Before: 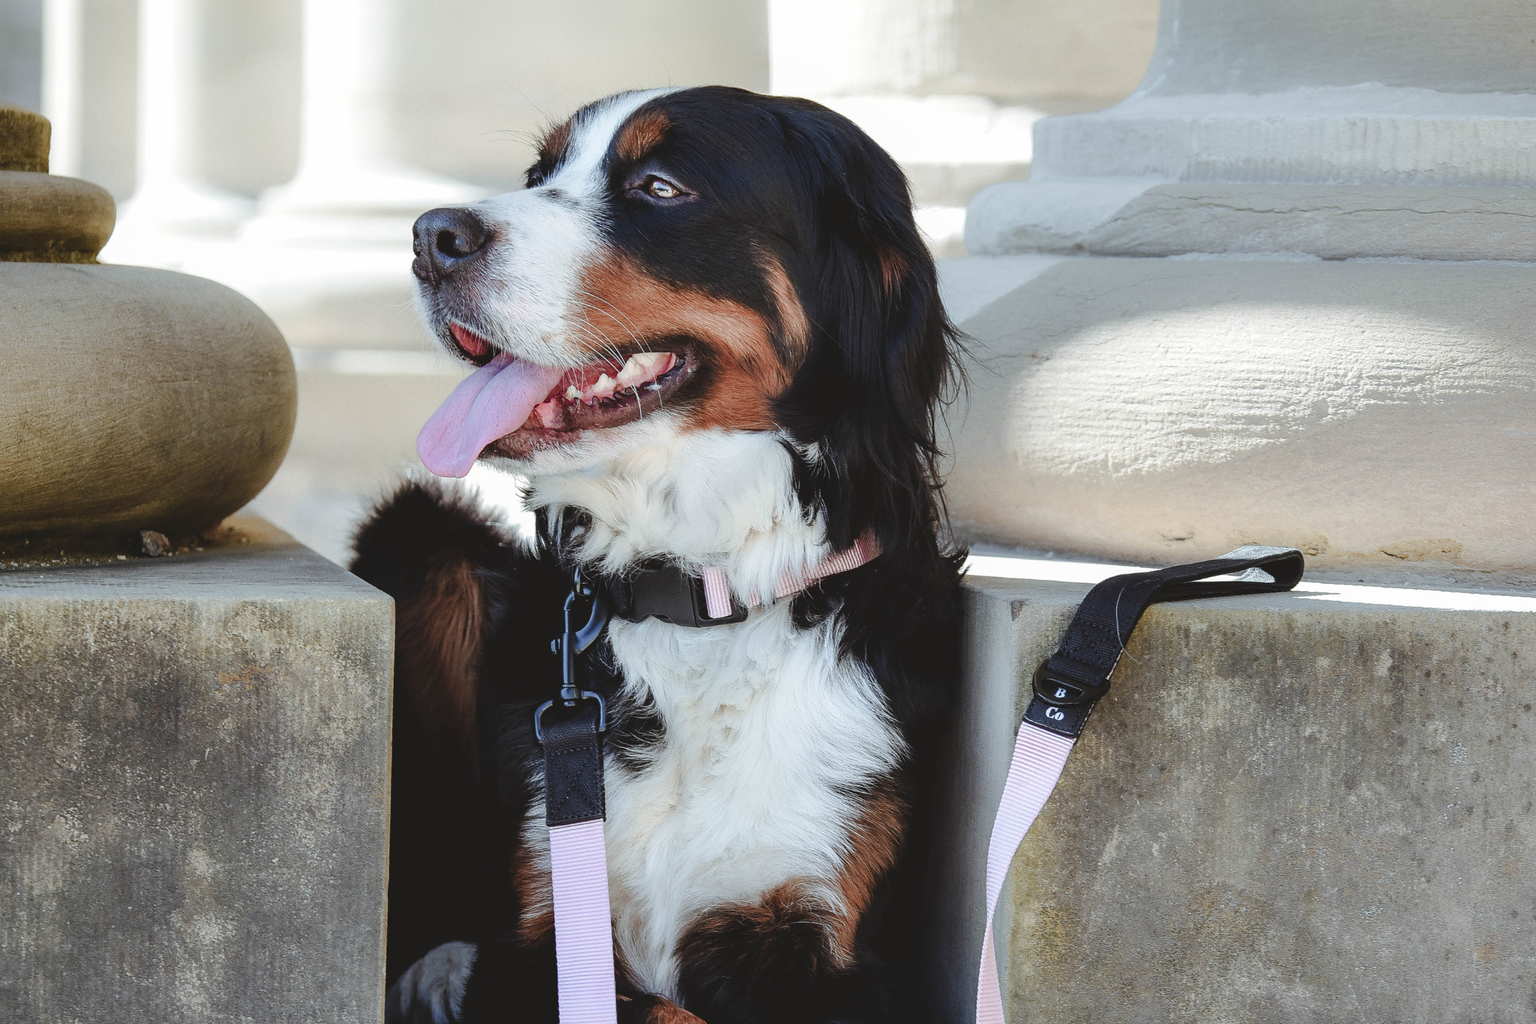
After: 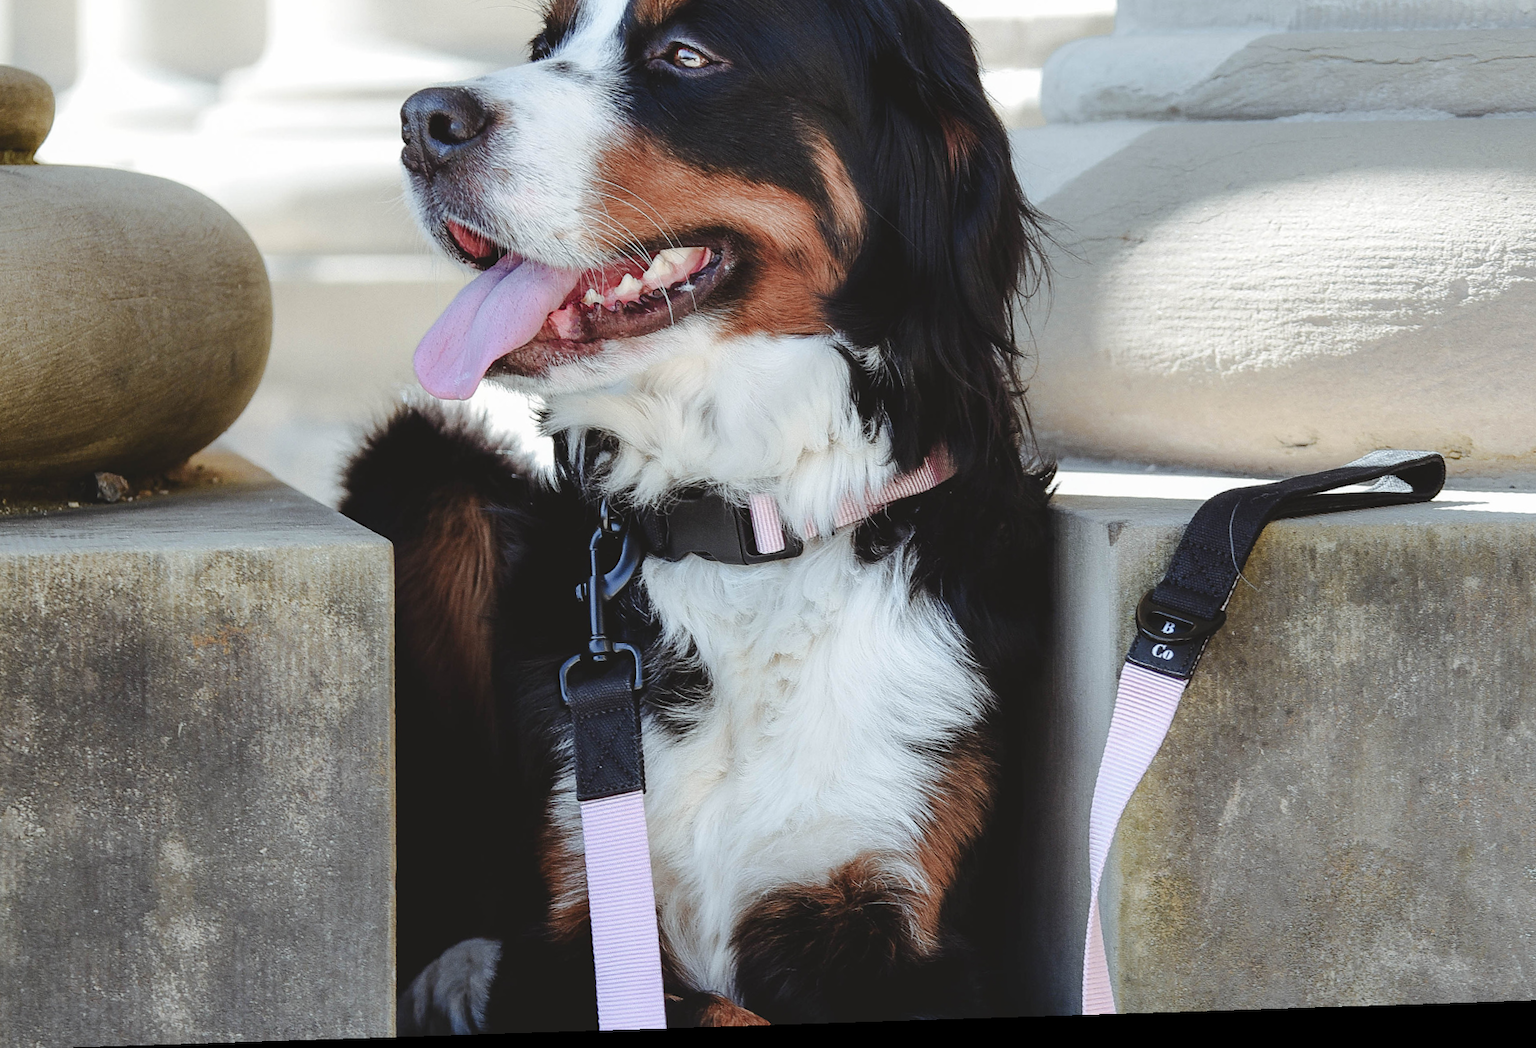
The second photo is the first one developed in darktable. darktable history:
rotate and perspective: rotation -1.77°, lens shift (horizontal) 0.004, automatic cropping off
crop and rotate: left 4.842%, top 15.51%, right 10.668%
